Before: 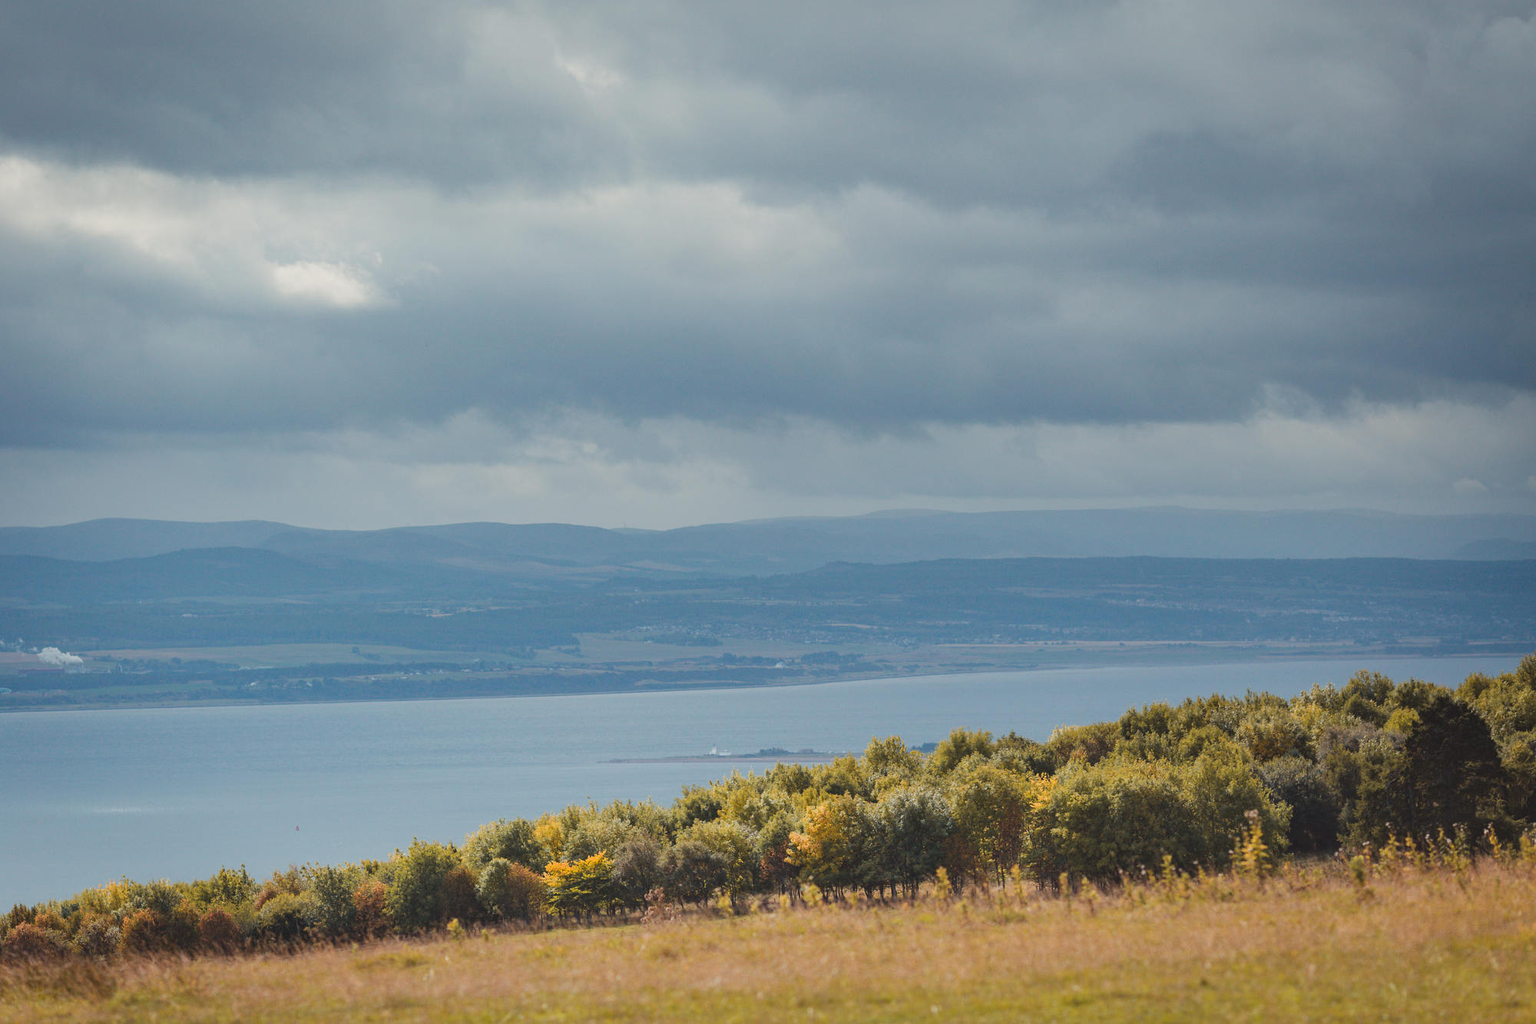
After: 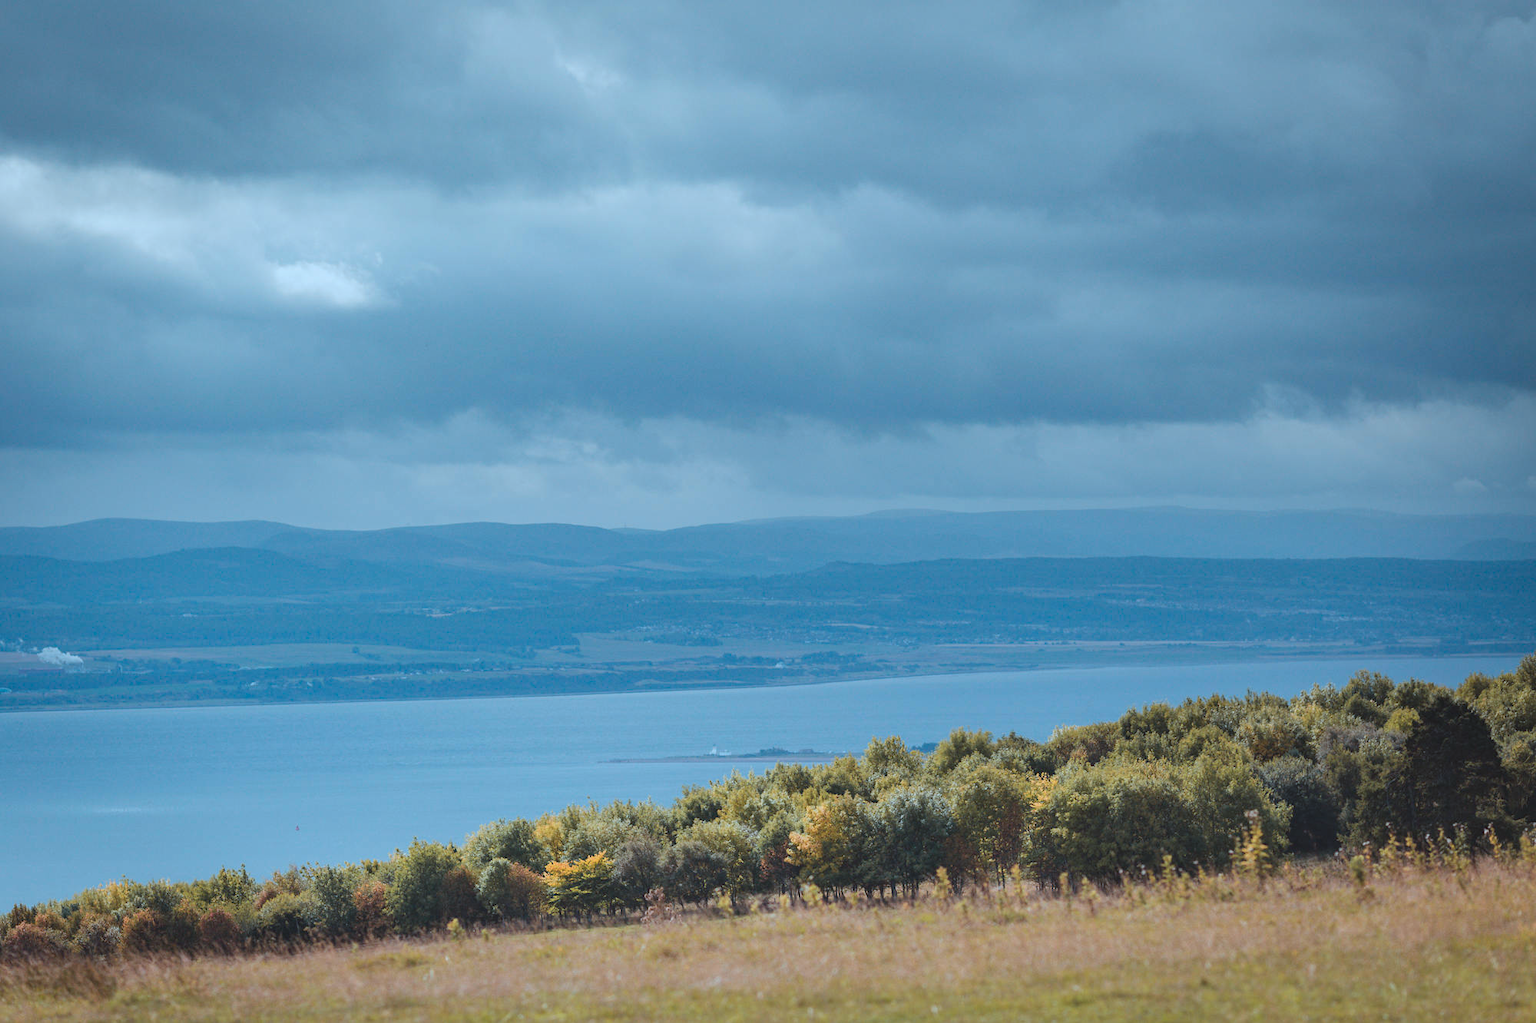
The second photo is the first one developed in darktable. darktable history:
color correction: highlights a* -9.35, highlights b* -23.15
white balance: red 1, blue 1
